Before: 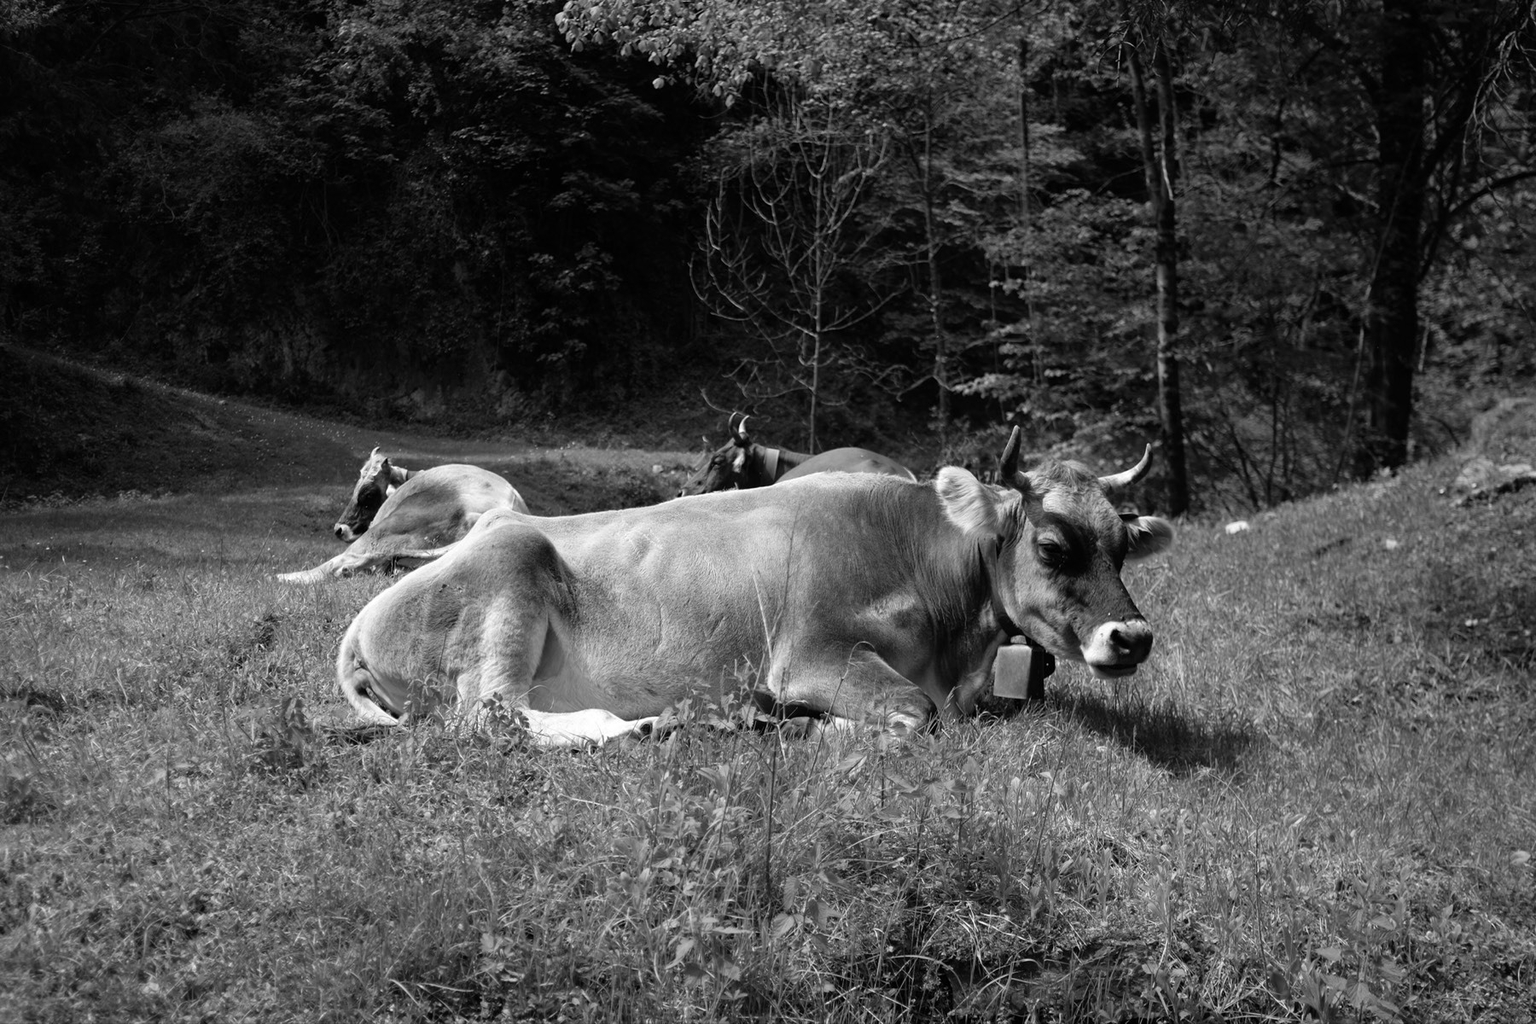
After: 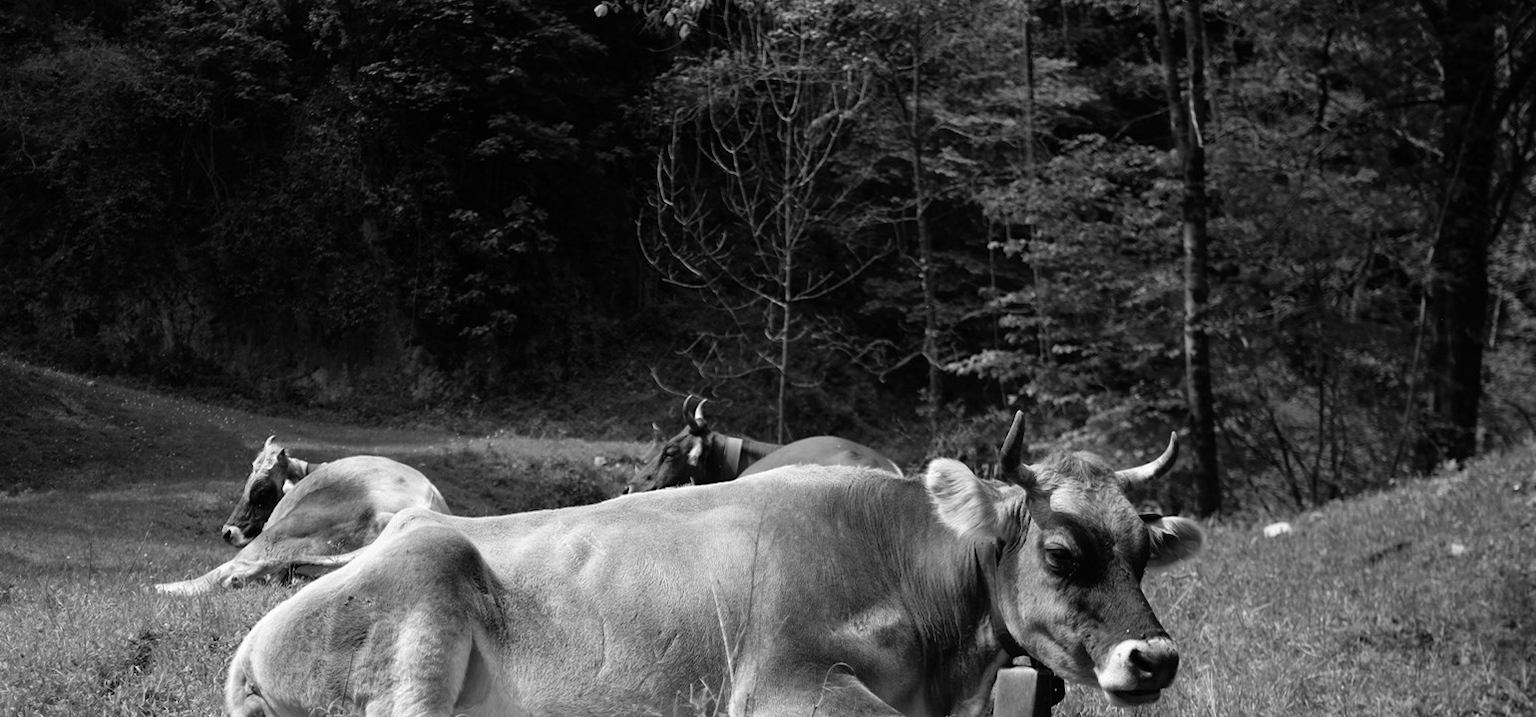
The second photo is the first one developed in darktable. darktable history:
crop and rotate: left 9.442%, top 7.294%, right 4.987%, bottom 32.777%
